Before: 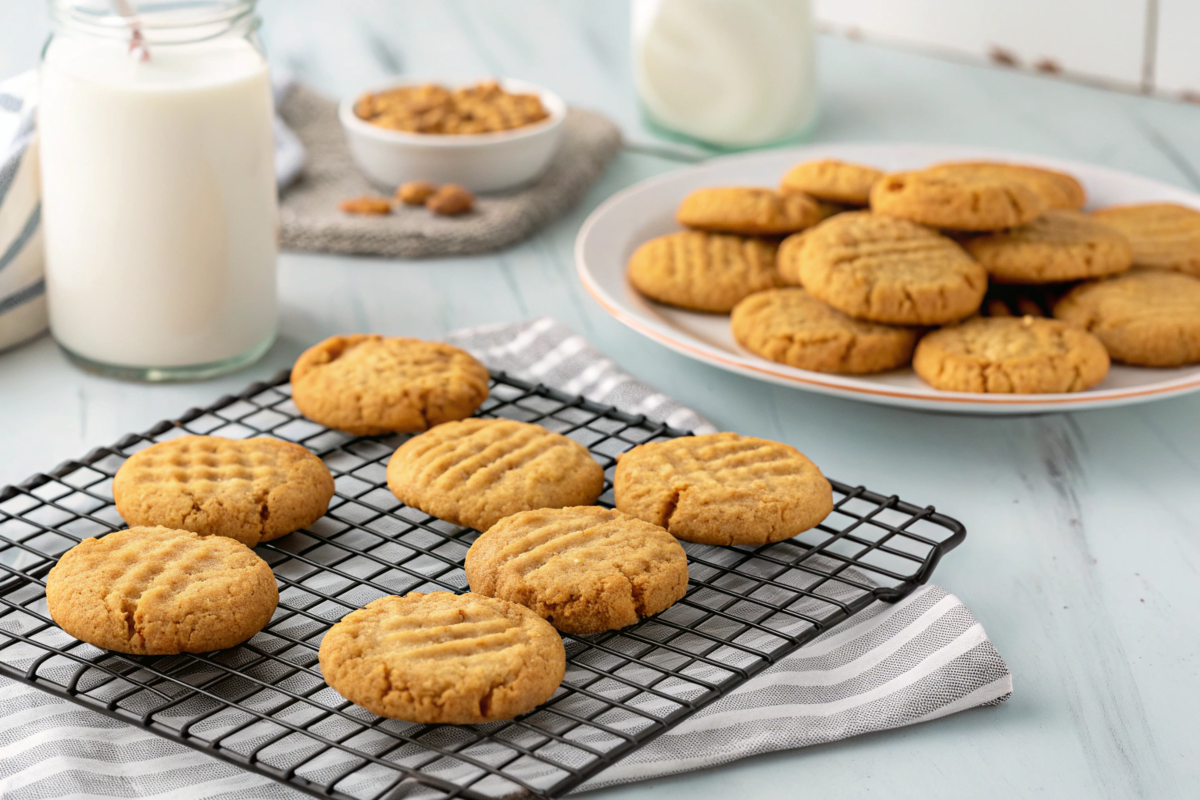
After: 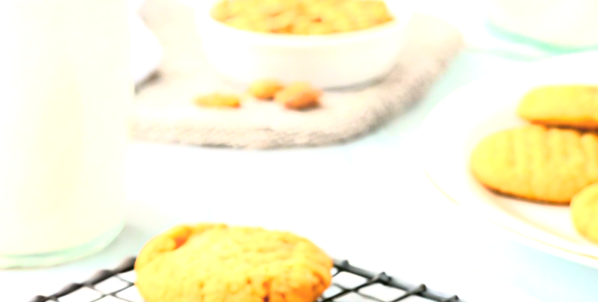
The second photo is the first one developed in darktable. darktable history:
rotate and perspective: rotation 0.215°, lens shift (vertical) -0.139, crop left 0.069, crop right 0.939, crop top 0.002, crop bottom 0.996
base curve: curves: ch0 [(0, 0) (0.557, 0.834) (1, 1)]
exposure: black level correction 0, exposure 1.675 EV, compensate exposure bias true, compensate highlight preservation false
crop: left 10.121%, top 10.631%, right 36.218%, bottom 51.526%
